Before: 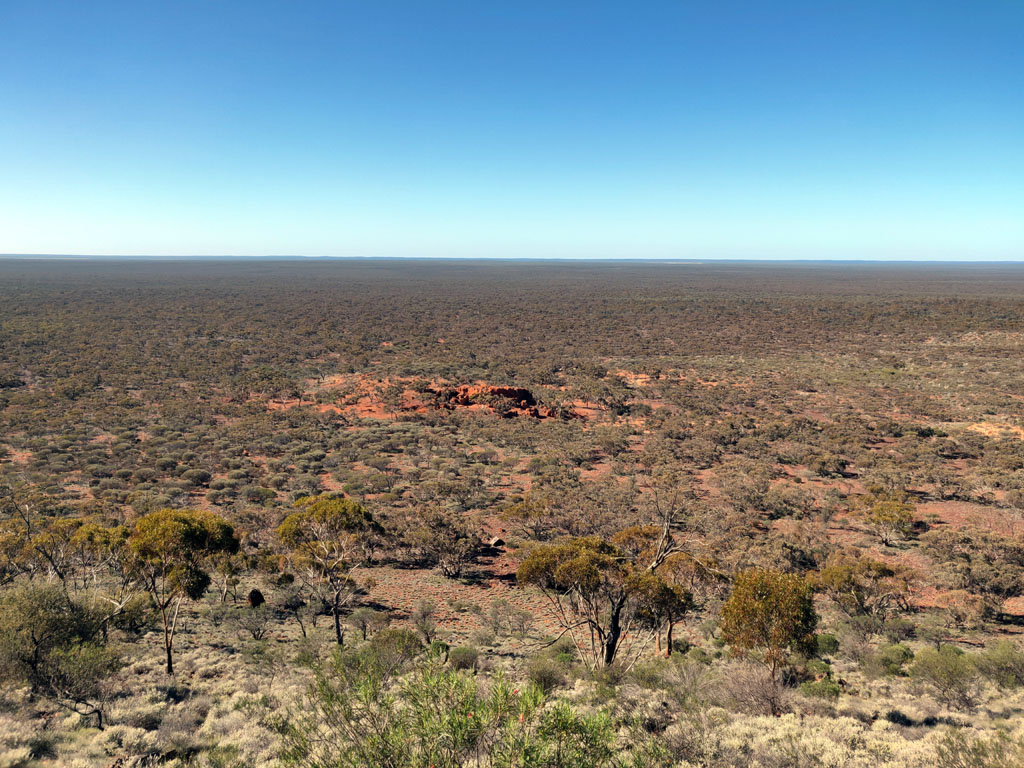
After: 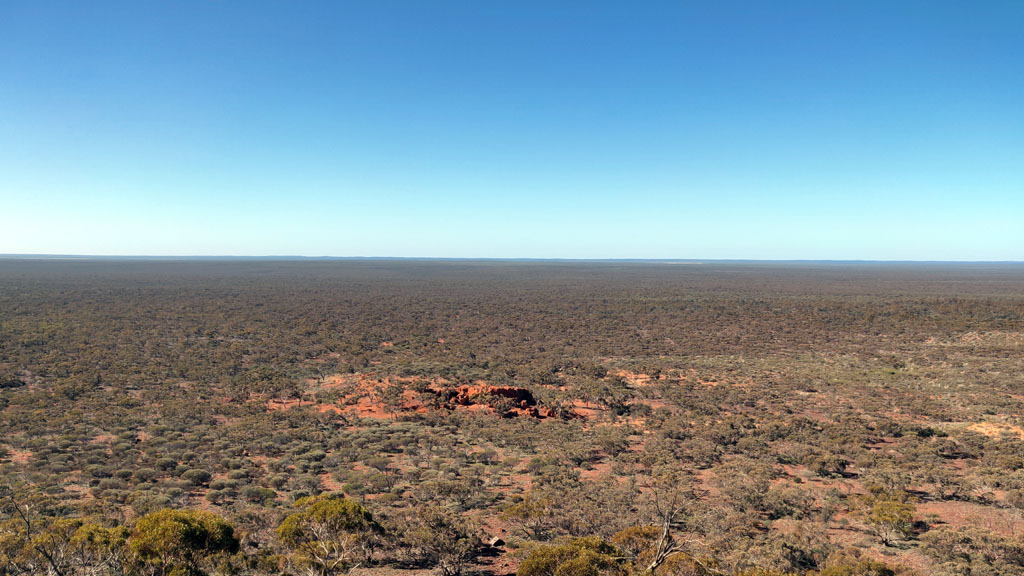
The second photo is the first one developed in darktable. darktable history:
crop: bottom 24.942%
